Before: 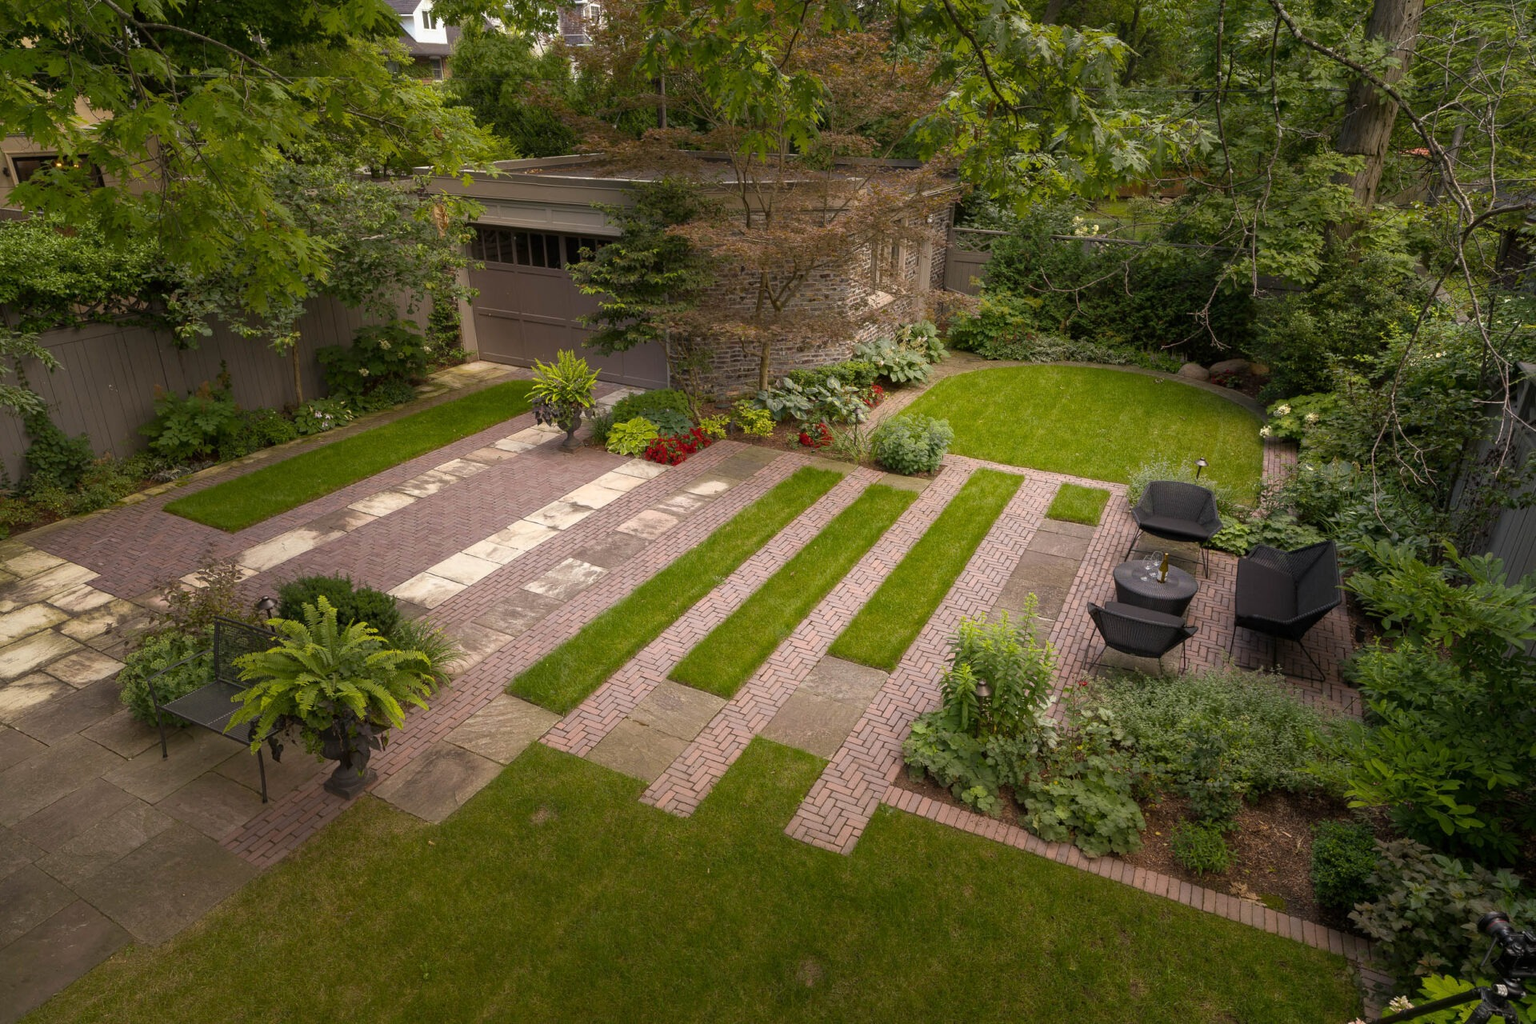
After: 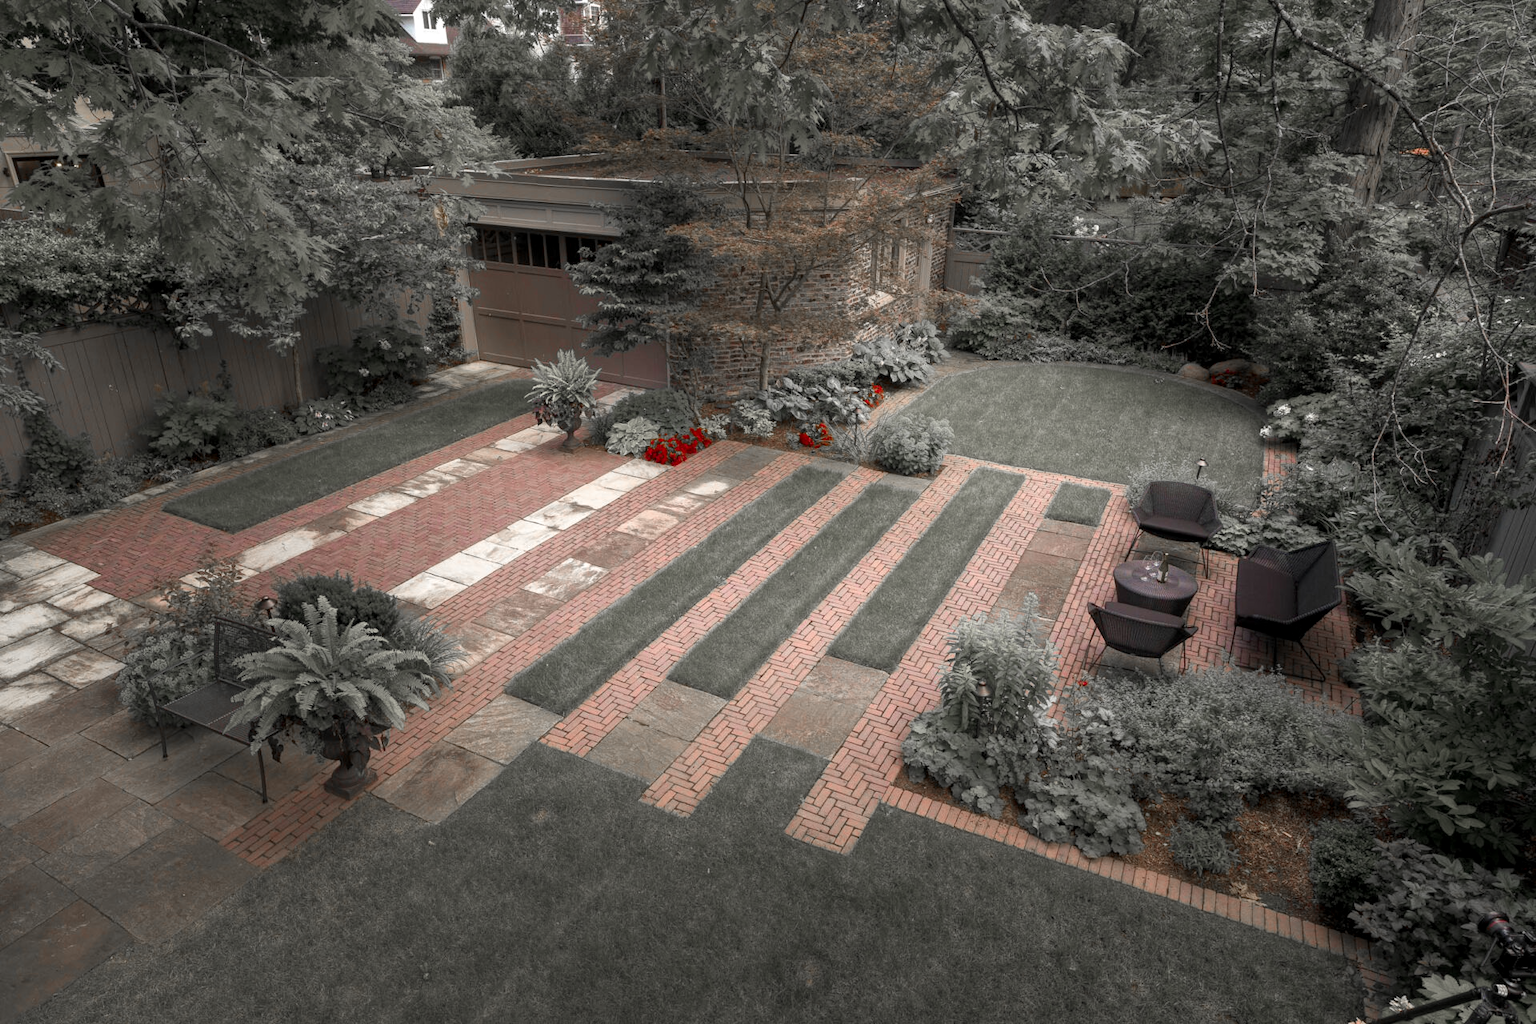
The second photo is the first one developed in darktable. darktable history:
local contrast: highlights 107%, shadows 100%, detail 119%, midtone range 0.2
color zones: curves: ch1 [(0, 0.708) (0.088, 0.648) (0.245, 0.187) (0.429, 0.326) (0.571, 0.498) (0.714, 0.5) (0.857, 0.5) (1, 0.708)], mix 38.87%
